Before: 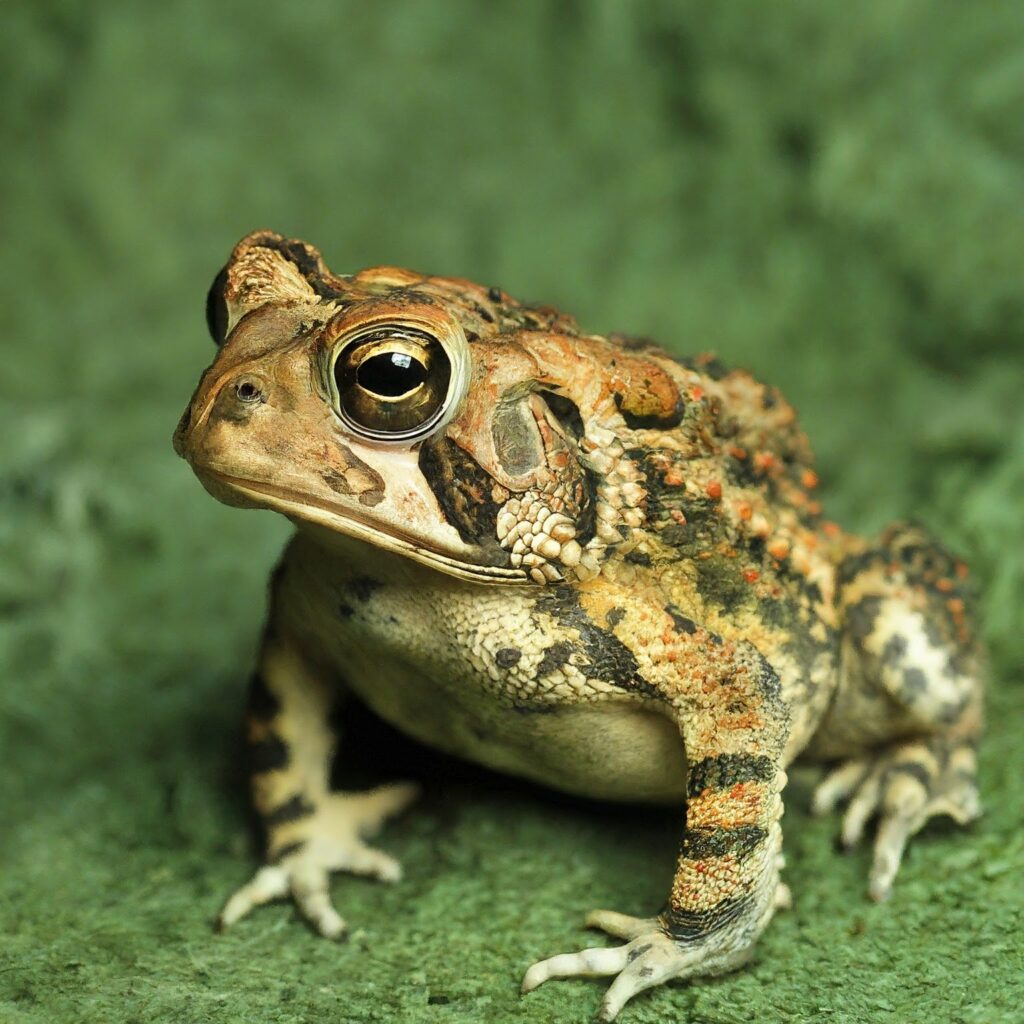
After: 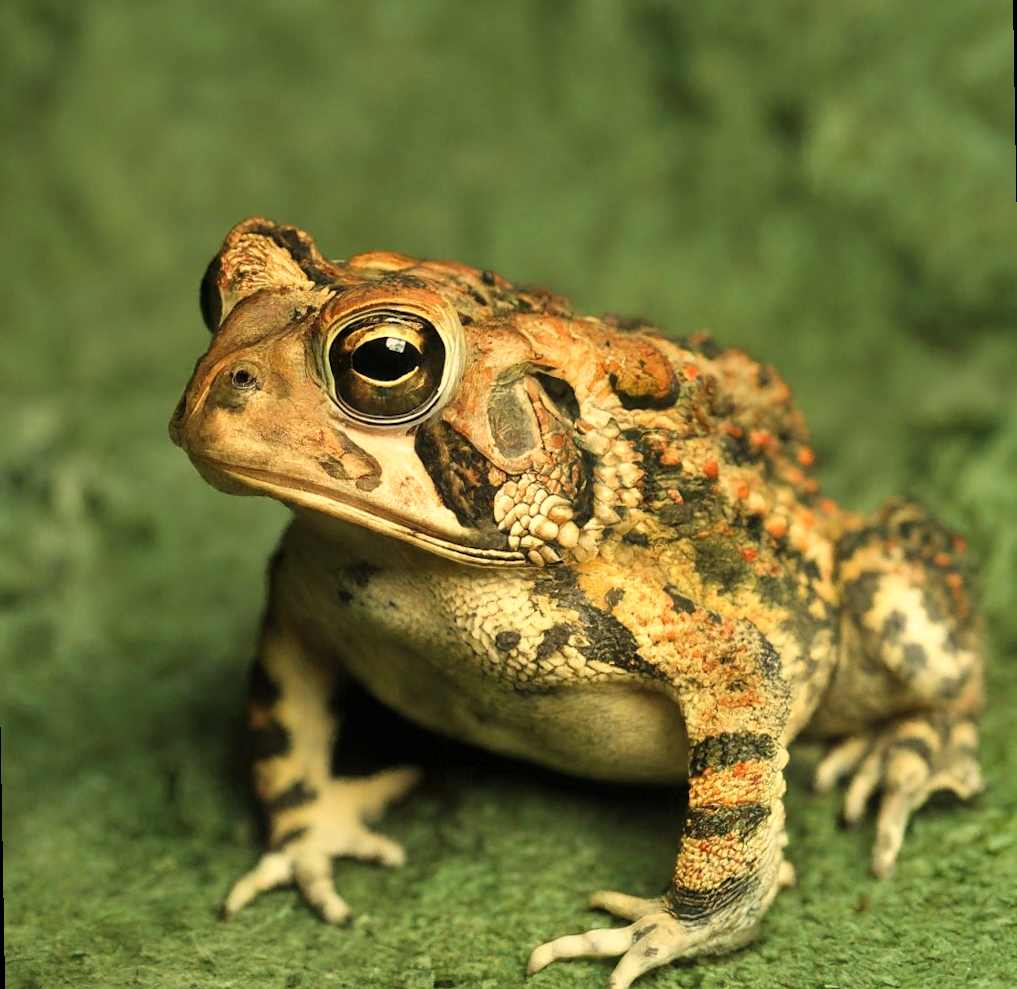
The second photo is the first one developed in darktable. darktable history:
rotate and perspective: rotation -1°, crop left 0.011, crop right 0.989, crop top 0.025, crop bottom 0.975
tone equalizer: on, module defaults
white balance: red 1.123, blue 0.83
